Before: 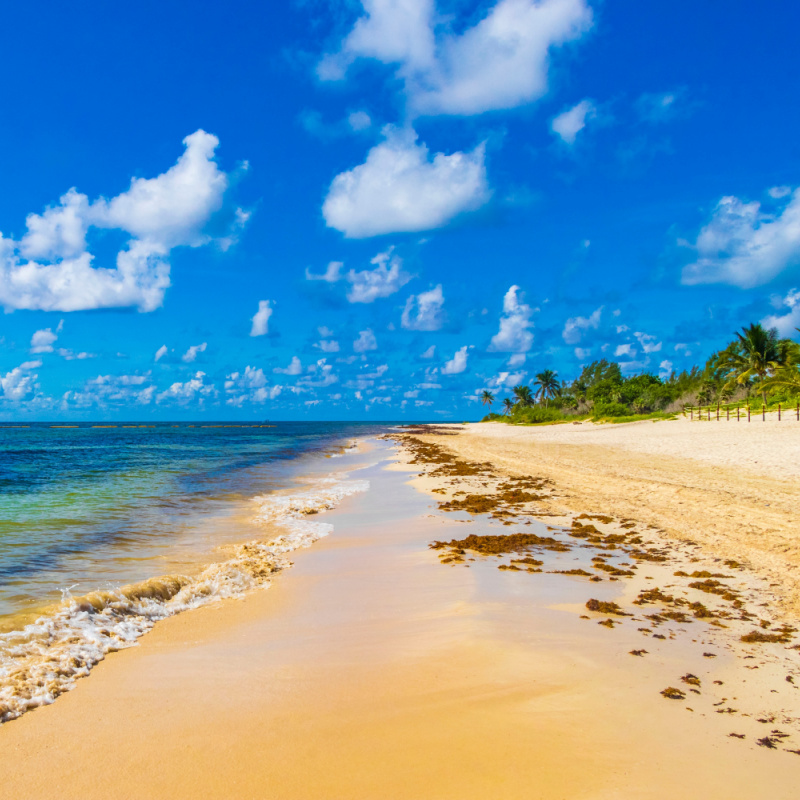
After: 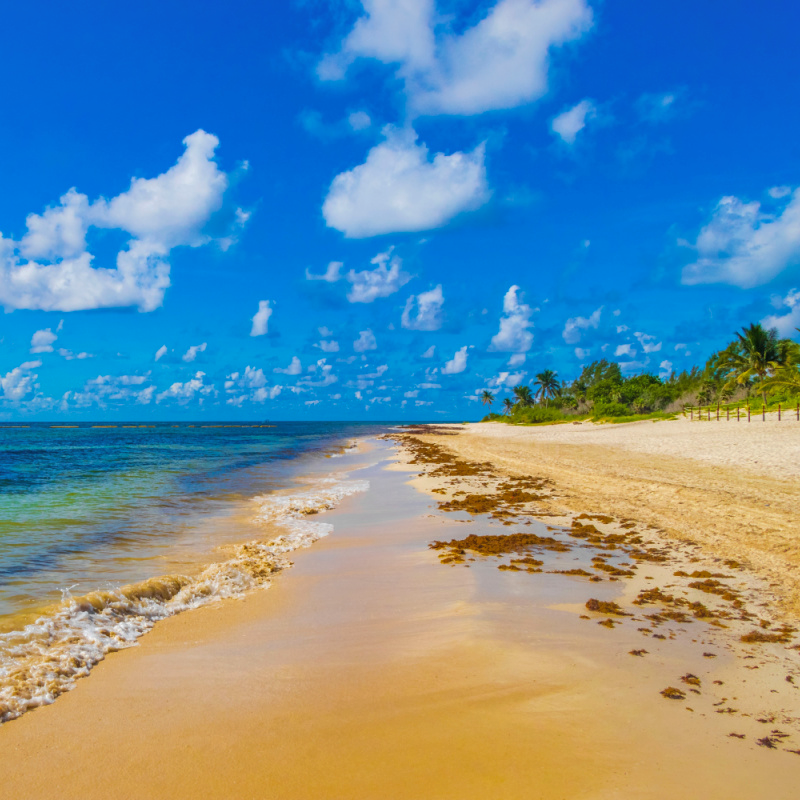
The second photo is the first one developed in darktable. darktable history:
shadows and highlights: shadows 40.33, highlights -59.91
